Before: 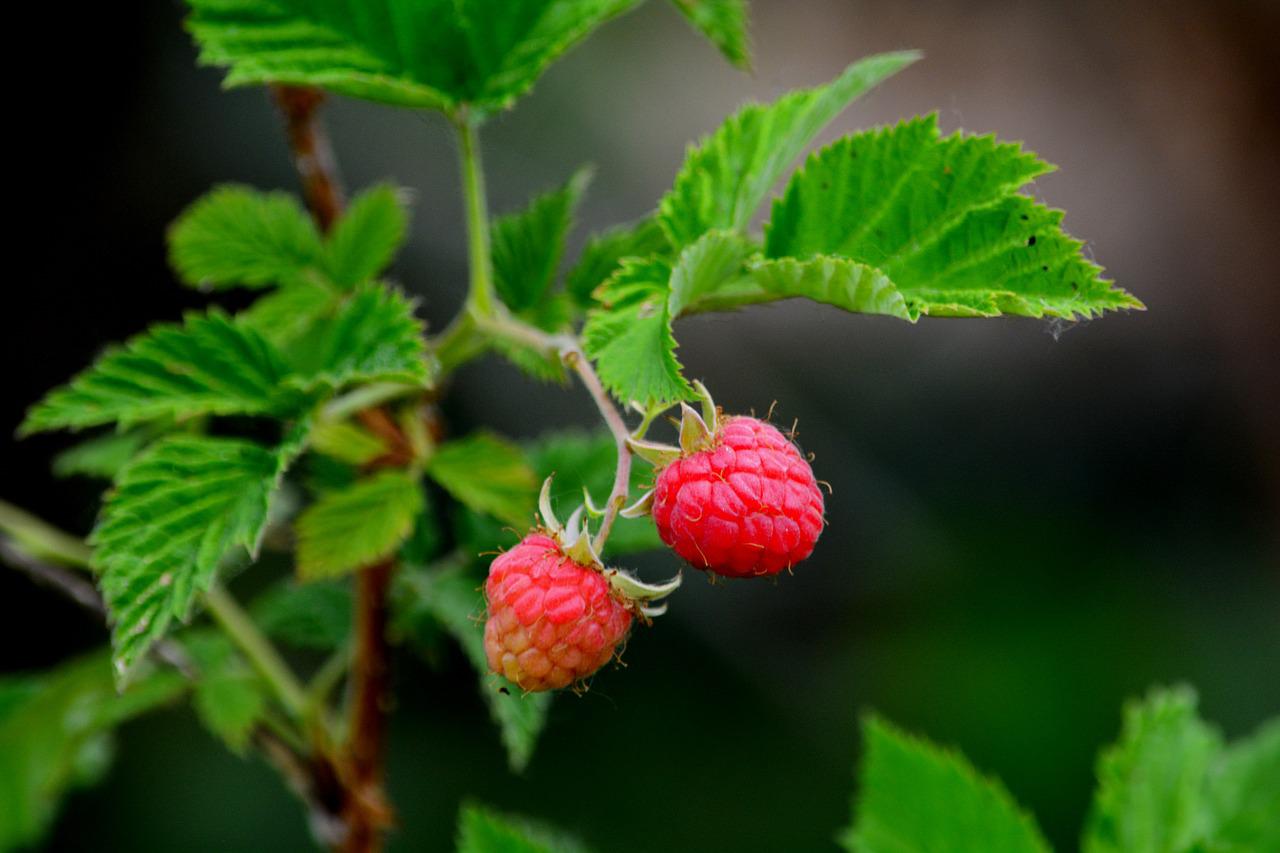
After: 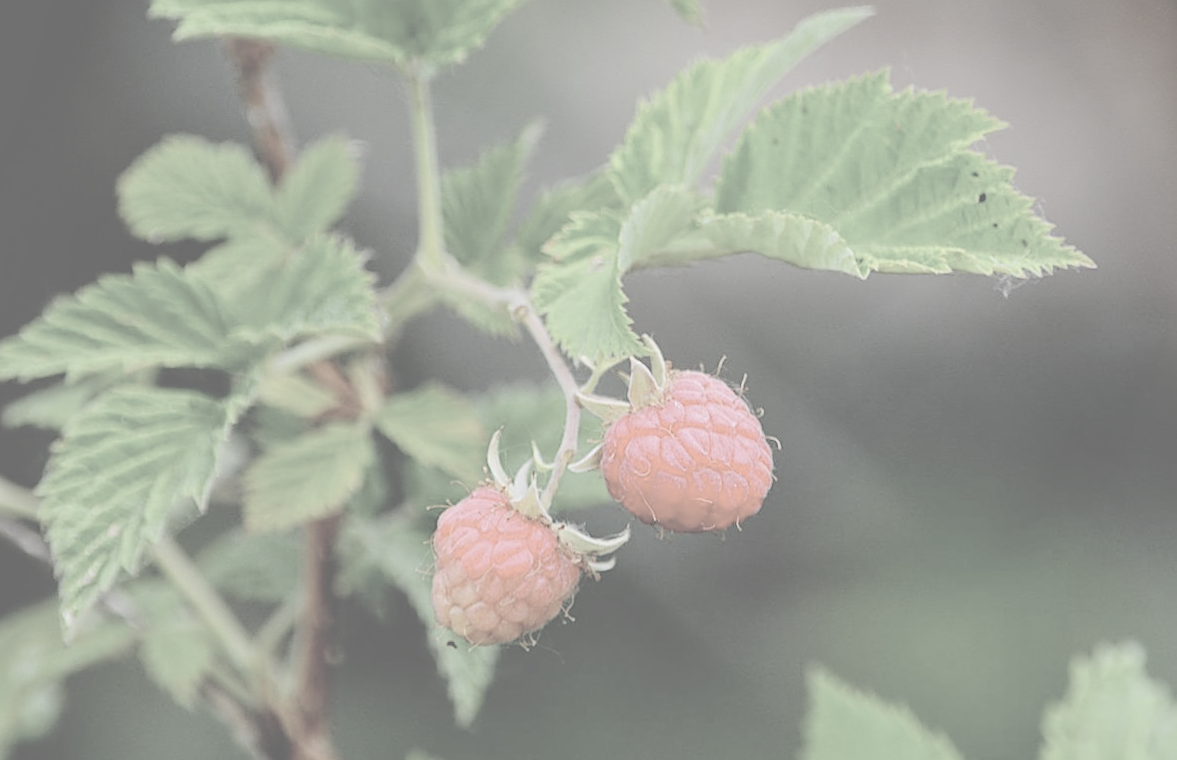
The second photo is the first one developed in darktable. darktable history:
contrast brightness saturation: contrast -0.32, brightness 0.75, saturation -0.78
sharpen: on, module defaults
local contrast: on, module defaults
crop and rotate: angle -2.38°
rotate and perspective: rotation -2°, crop left 0.022, crop right 0.978, crop top 0.049, crop bottom 0.951
